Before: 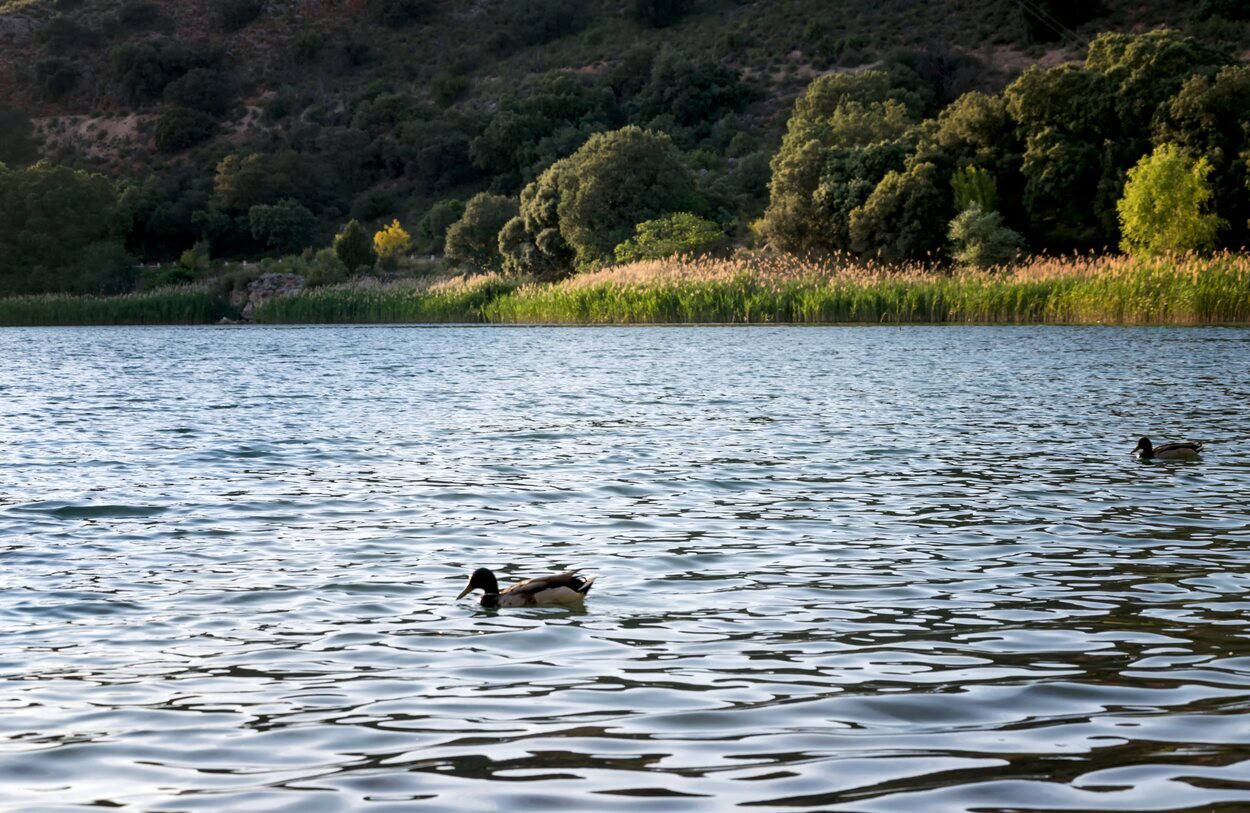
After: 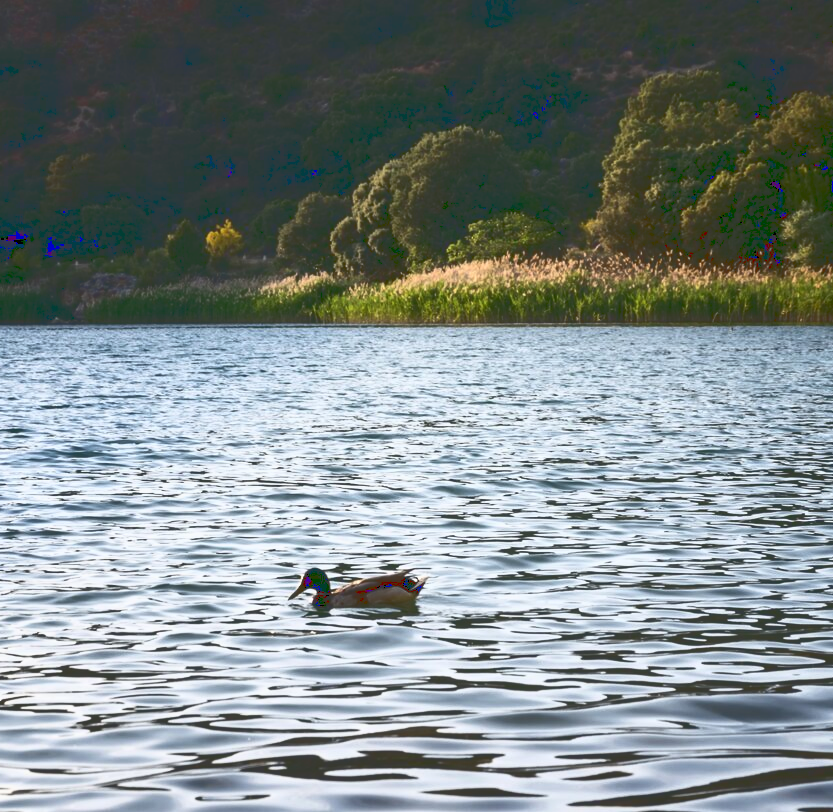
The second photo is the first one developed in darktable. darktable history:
base curve: curves: ch0 [(0, 0.036) (0.007, 0.037) (0.604, 0.887) (1, 1)]
exposure: exposure -0.434 EV, compensate highlight preservation false
crop and rotate: left 13.465%, right 19.882%
